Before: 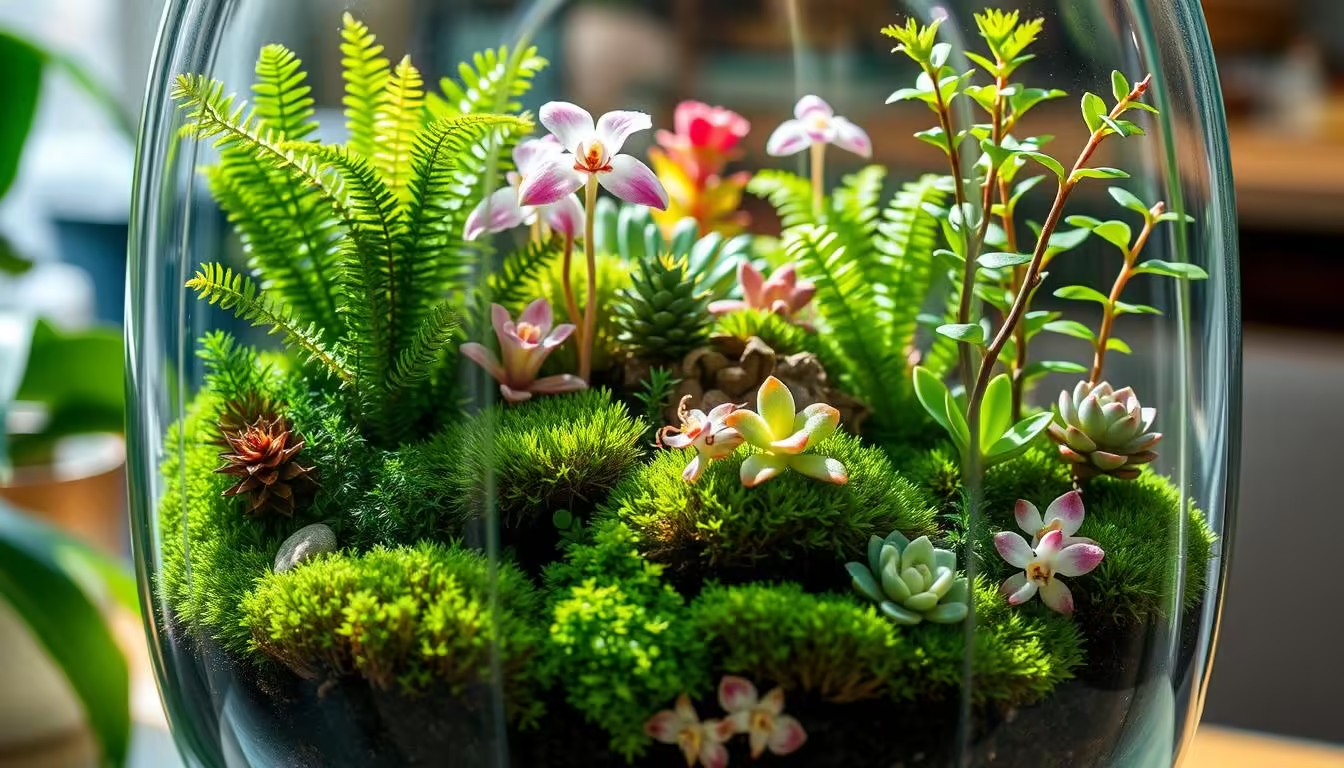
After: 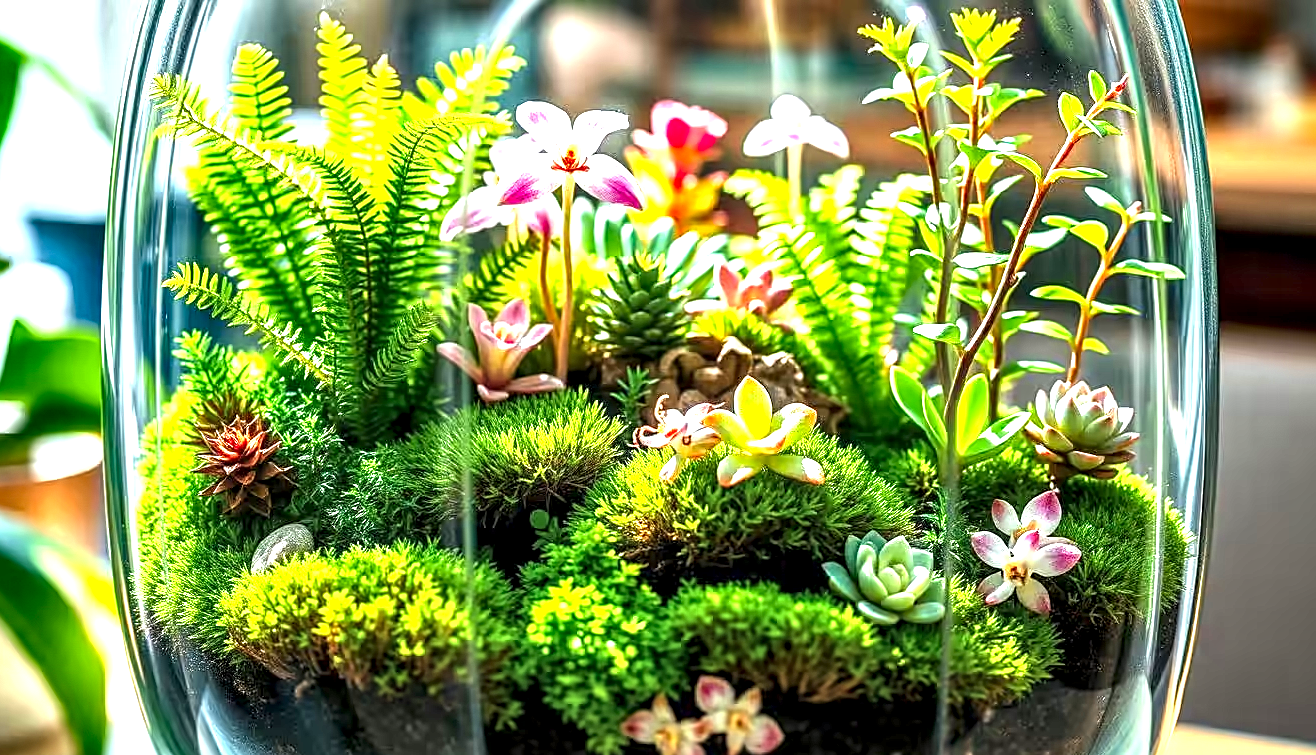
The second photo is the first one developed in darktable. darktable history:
shadows and highlights: shadows 36.88, highlights -26.93, soften with gaussian
contrast equalizer: y [[0.6 ×6], [0.55 ×6], [0 ×6], [0 ×6], [0 ×6]], mix 0.298
sharpen: on, module defaults
crop: left 1.729%, right 0.285%, bottom 1.575%
local contrast: detail 144%
color correction: highlights b* -0.049, saturation 1.06
exposure: black level correction 0, exposure 1.45 EV, compensate highlight preservation false
